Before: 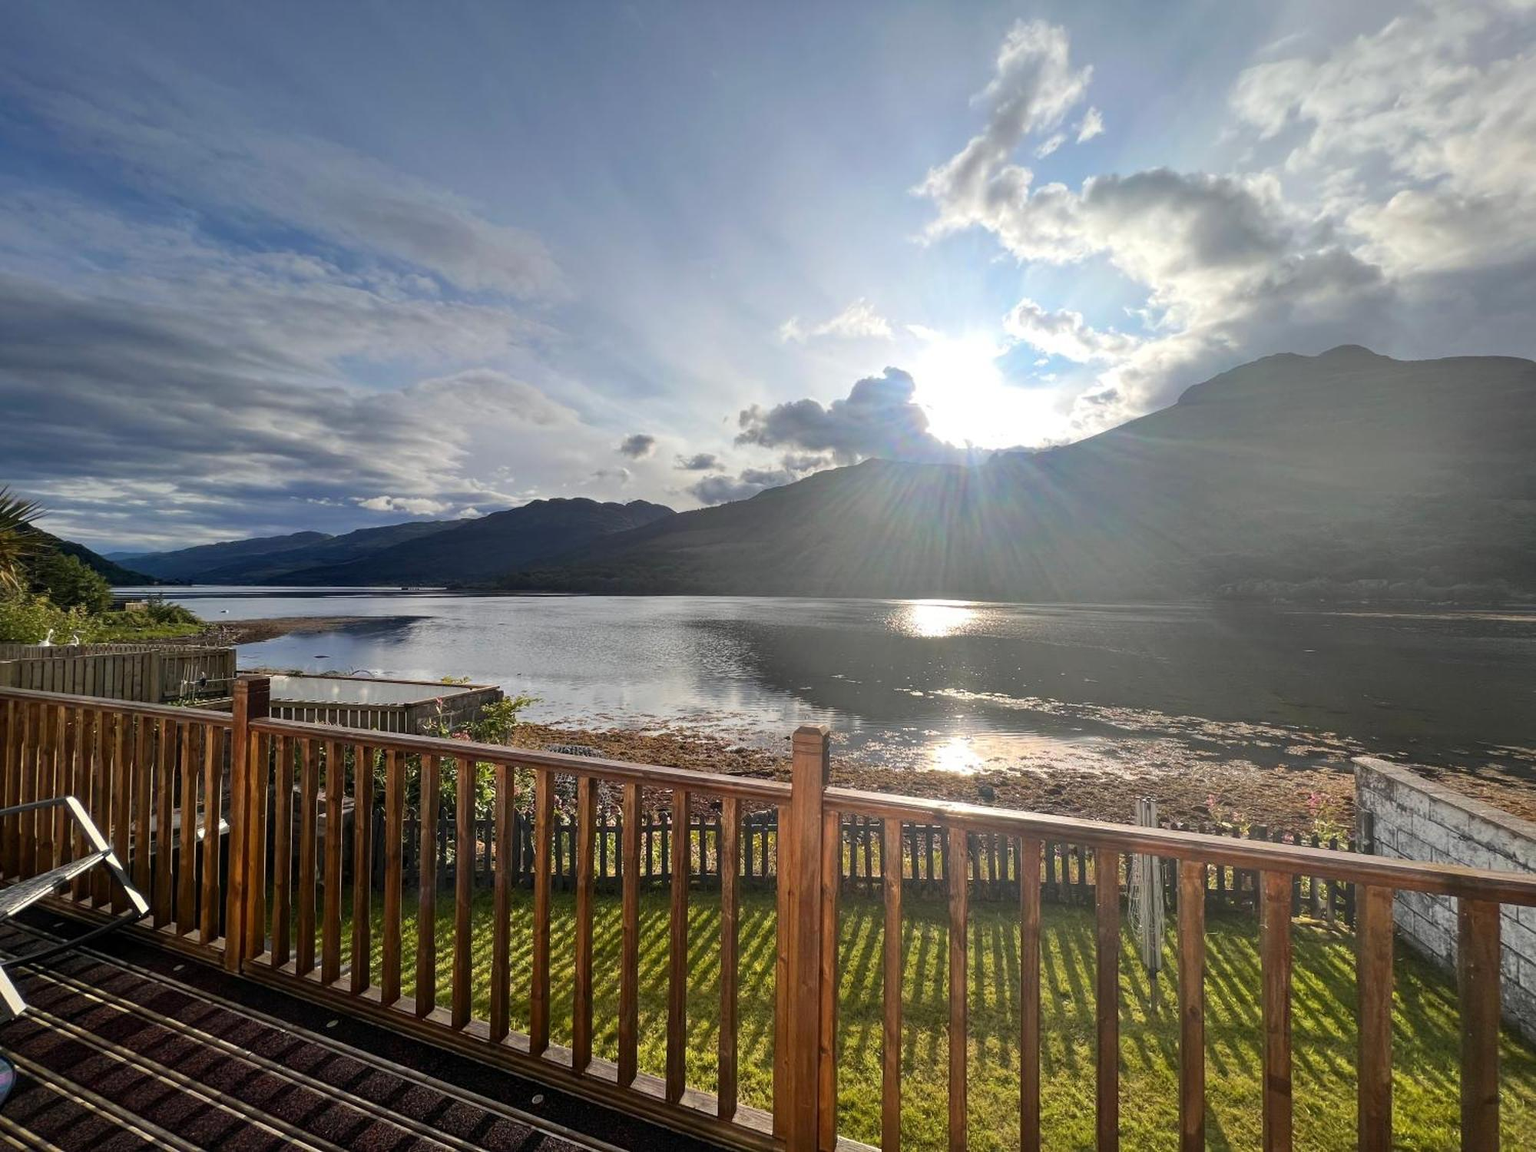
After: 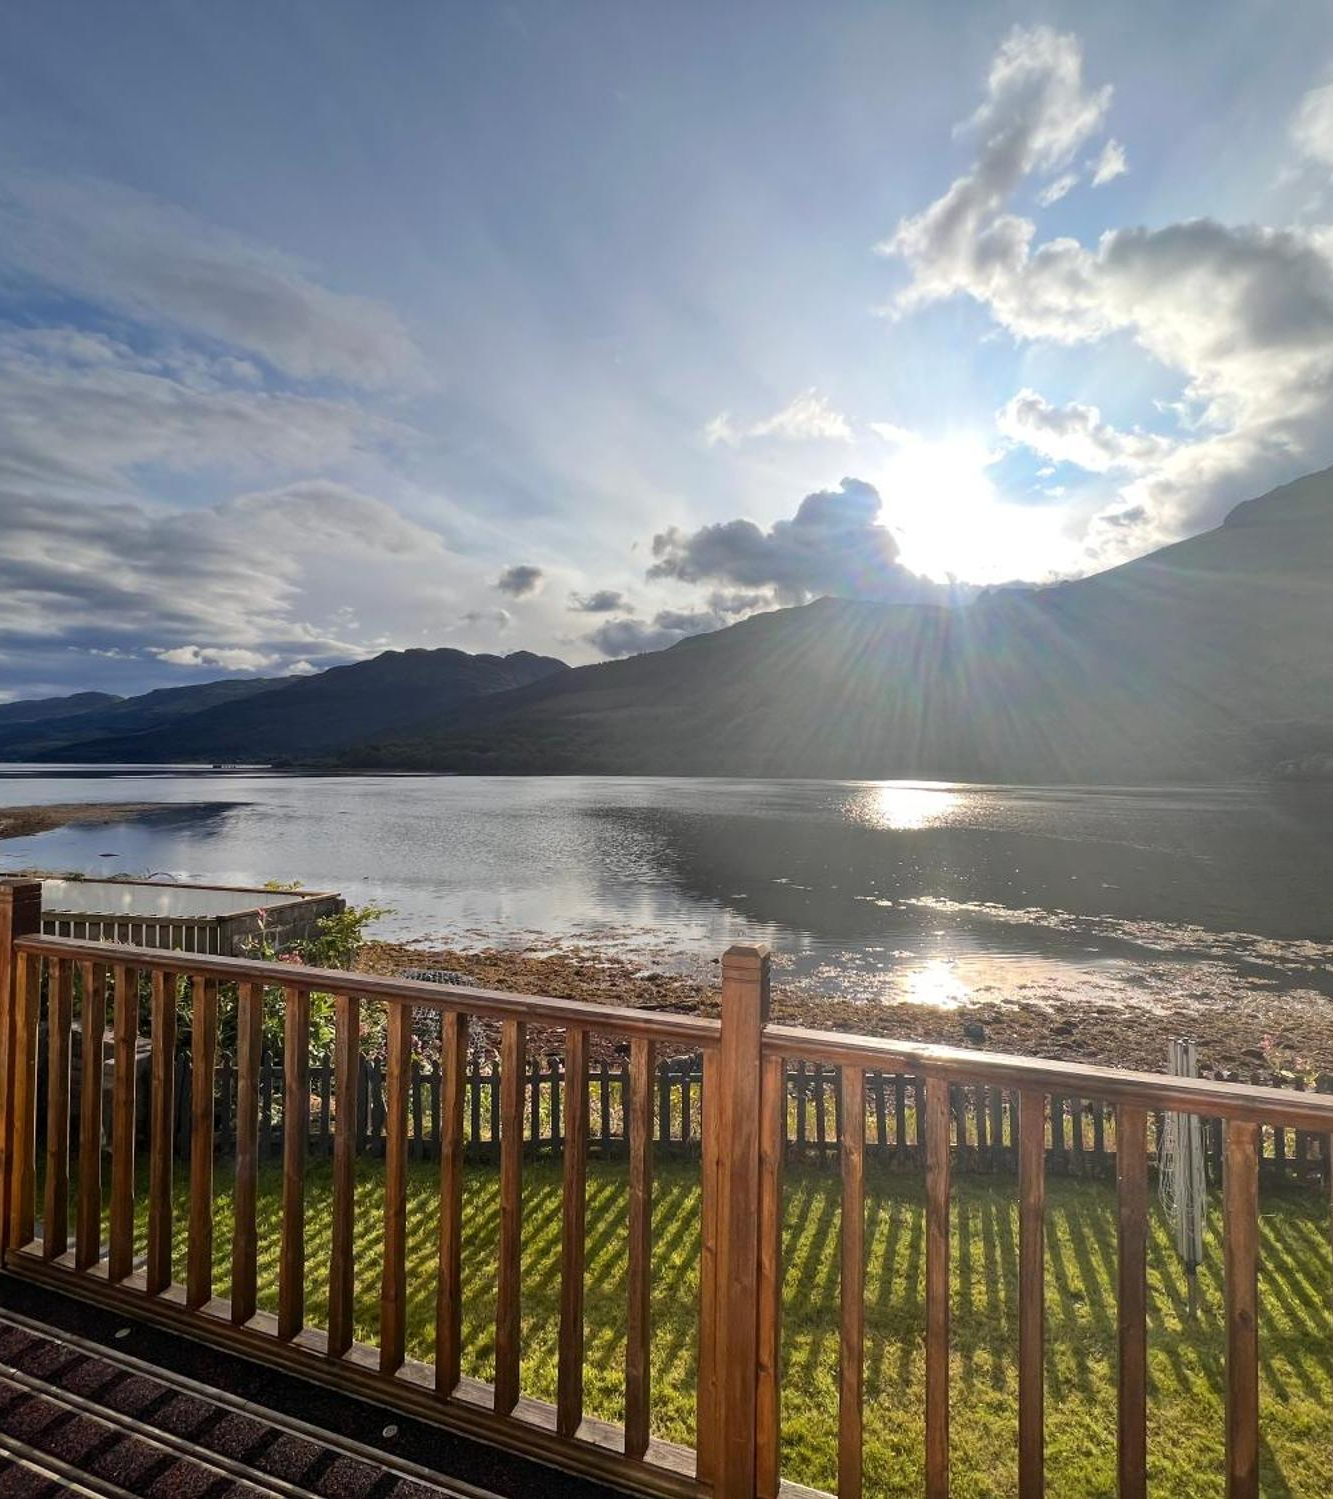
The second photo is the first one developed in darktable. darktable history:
crop and rotate: left 15.548%, right 17.785%
base curve: preserve colors none
